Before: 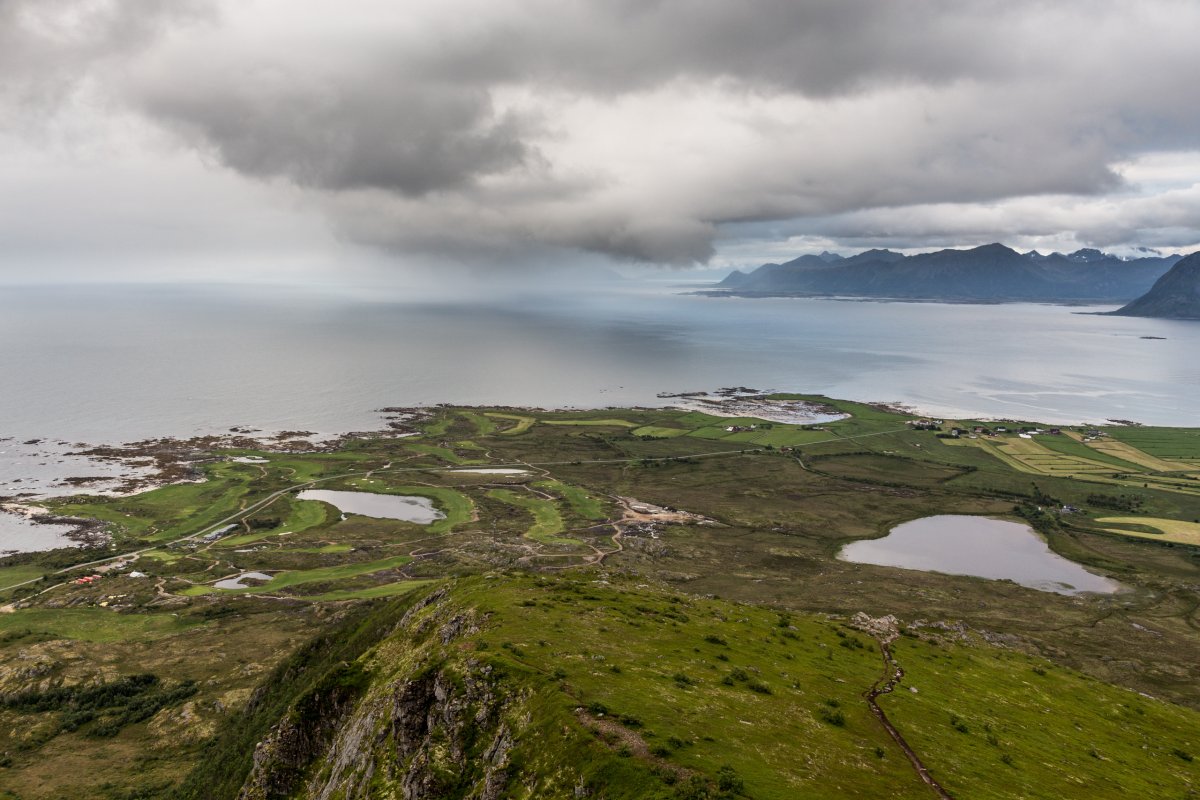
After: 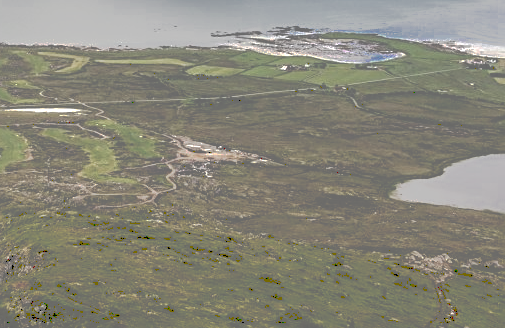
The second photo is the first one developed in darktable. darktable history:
crop: left 37.221%, top 45.169%, right 20.63%, bottom 13.777%
exposure: black level correction 0, exposure 0.6 EV, compensate highlight preservation false
tone curve: curves: ch0 [(0, 0) (0.003, 0.43) (0.011, 0.433) (0.025, 0.434) (0.044, 0.436) (0.069, 0.439) (0.1, 0.442) (0.136, 0.446) (0.177, 0.449) (0.224, 0.454) (0.277, 0.462) (0.335, 0.488) (0.399, 0.524) (0.468, 0.566) (0.543, 0.615) (0.623, 0.666) (0.709, 0.718) (0.801, 0.761) (0.898, 0.801) (1, 1)], preserve colors none
color zones: curves: ch0 [(0, 0.497) (0.143, 0.5) (0.286, 0.5) (0.429, 0.483) (0.571, 0.116) (0.714, -0.006) (0.857, 0.28) (1, 0.497)]
graduated density: rotation -180°, offset 27.42
sharpen: on, module defaults
